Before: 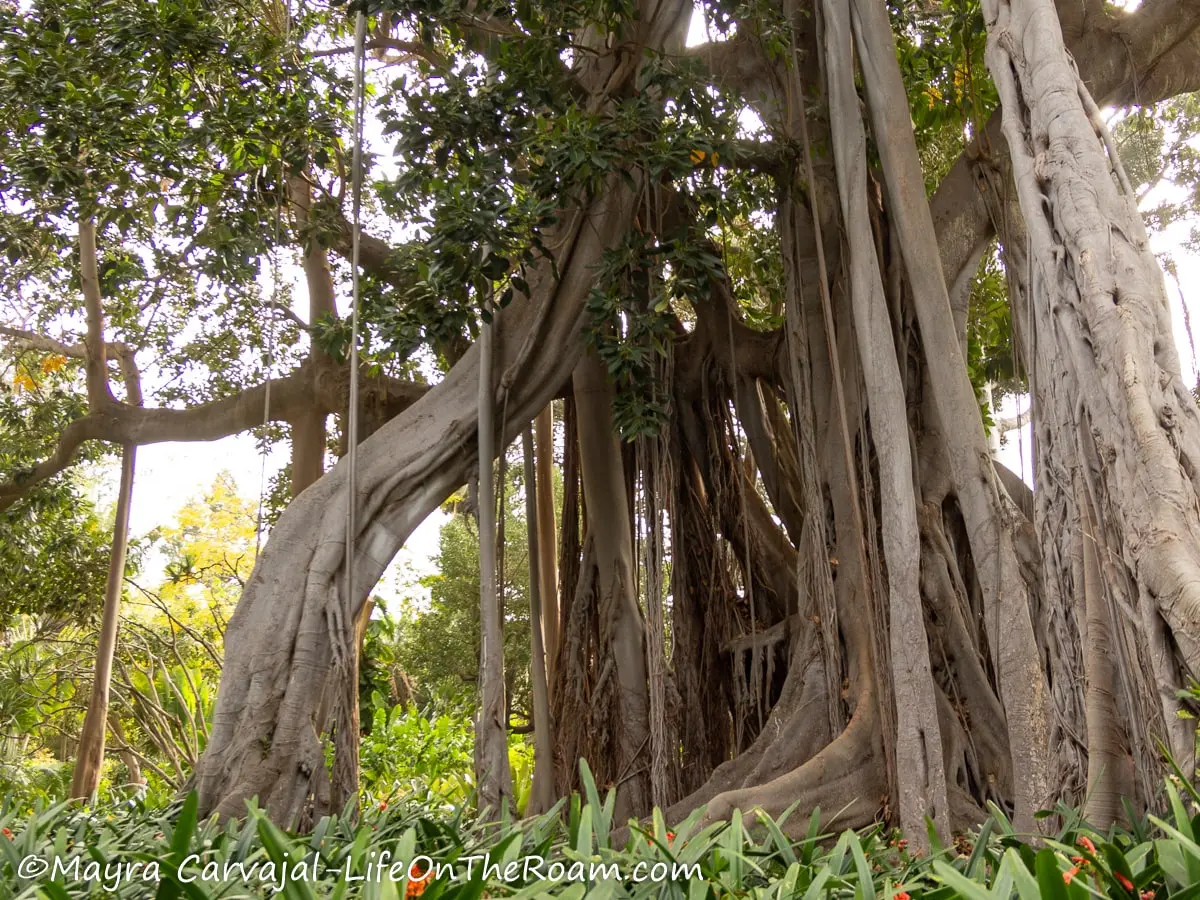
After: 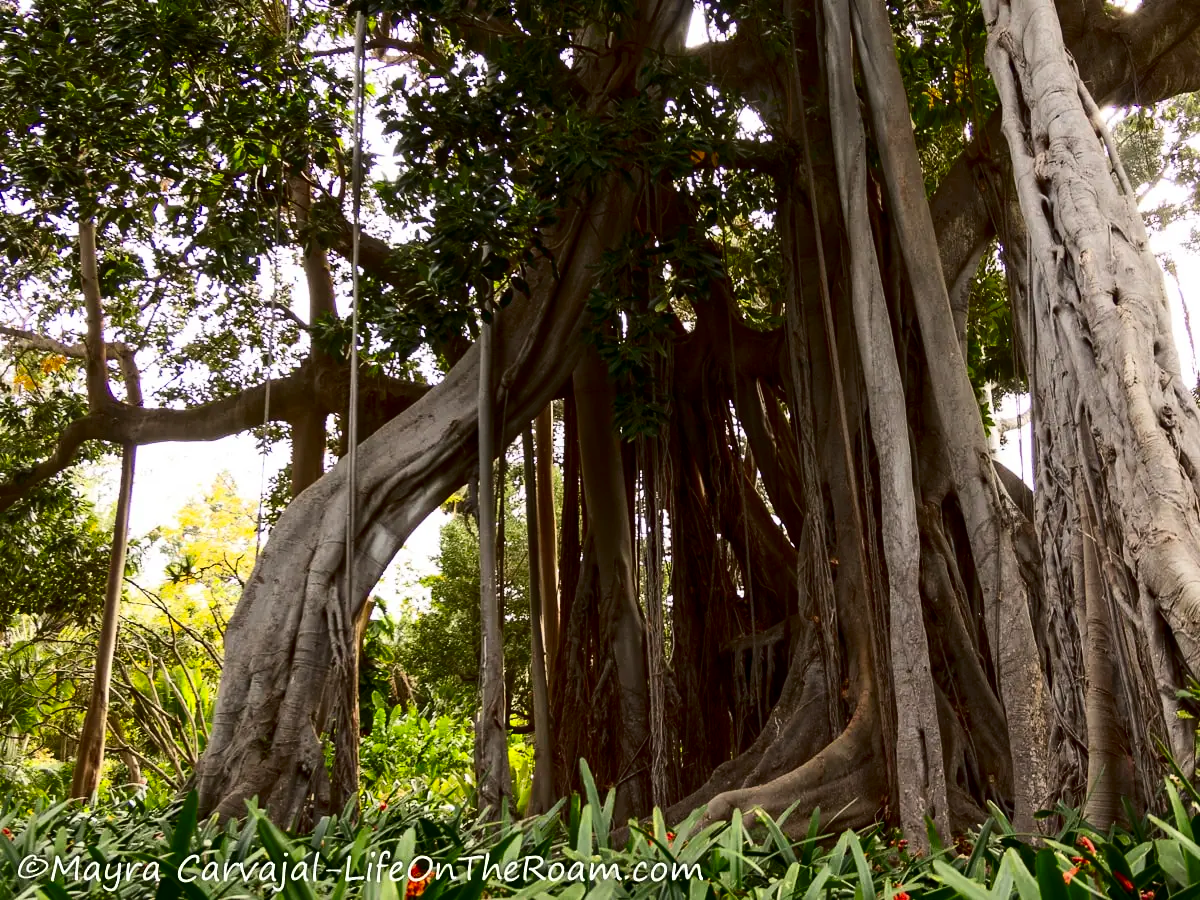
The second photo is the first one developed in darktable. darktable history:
contrast brightness saturation: contrast 0.24, brightness -0.222, saturation 0.142
